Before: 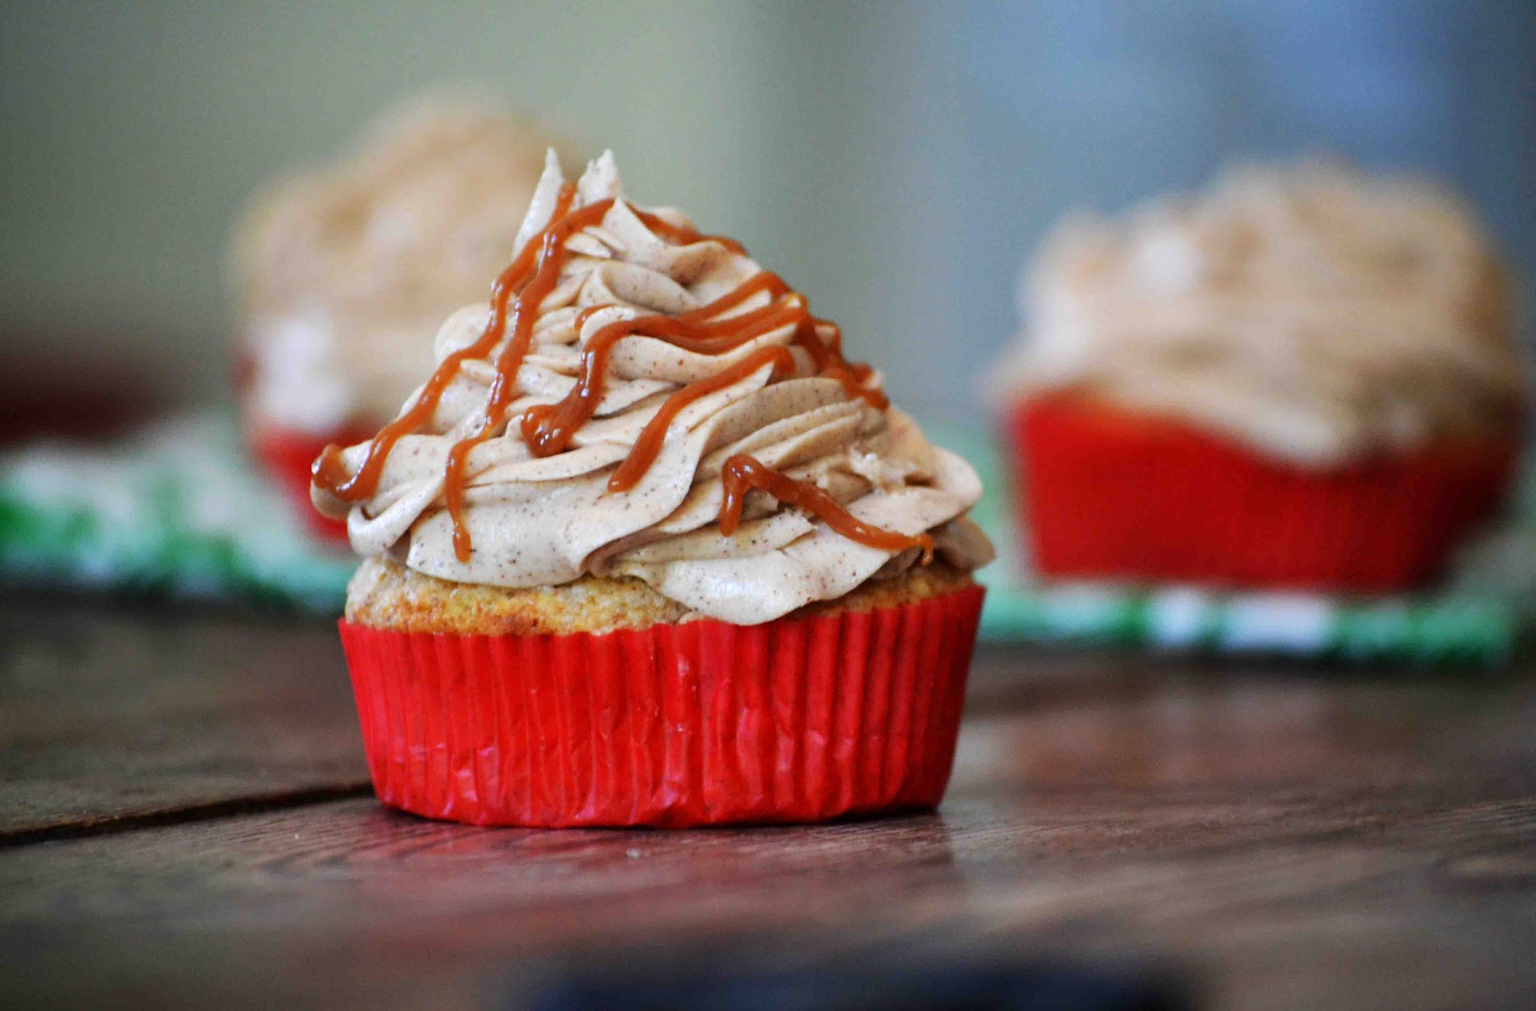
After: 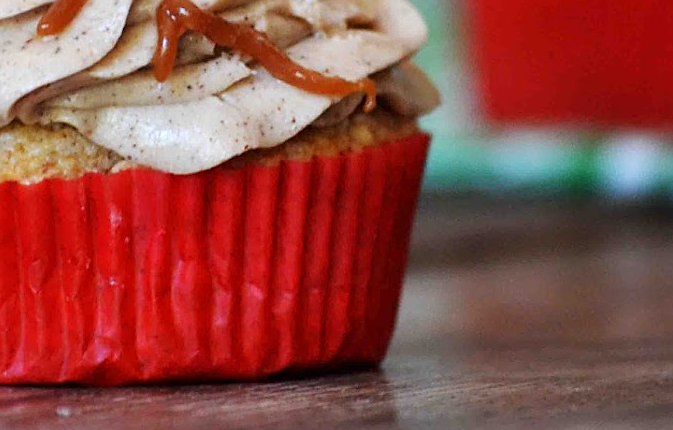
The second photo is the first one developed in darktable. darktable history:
crop: left 37.296%, top 45.325%, right 20.626%, bottom 13.805%
sharpen: on, module defaults
